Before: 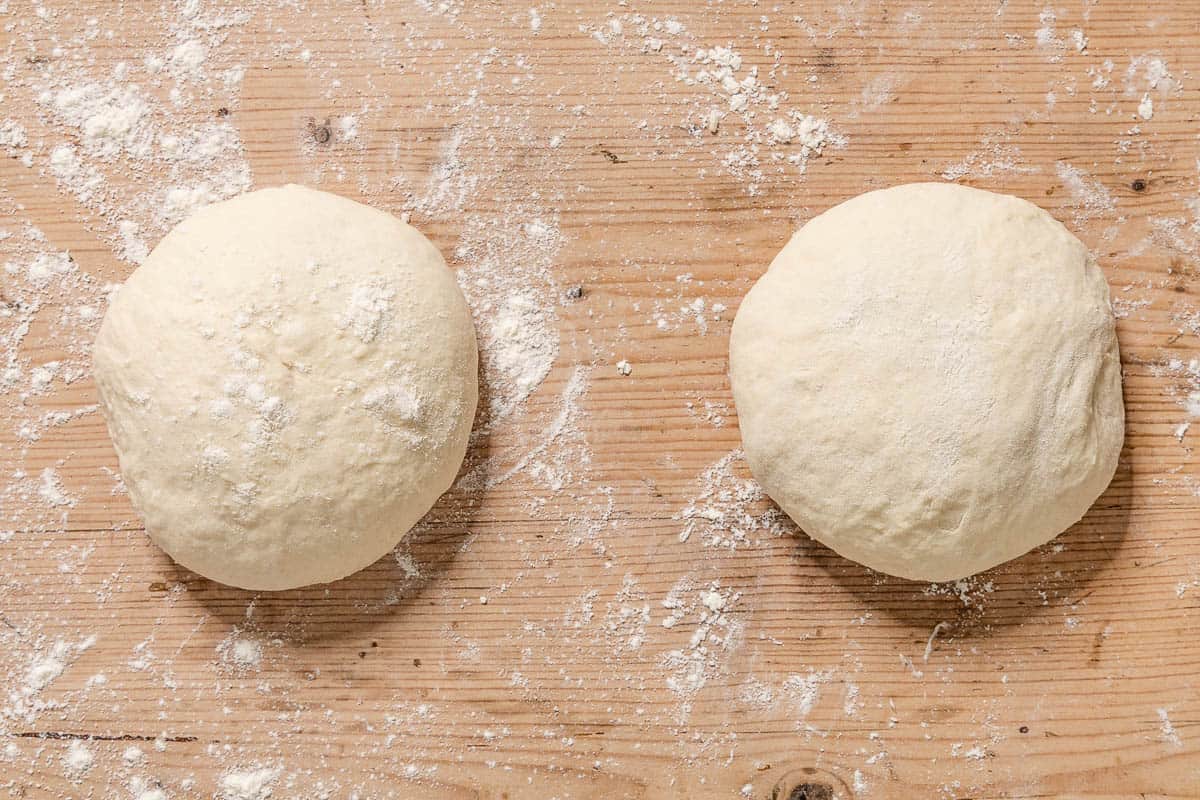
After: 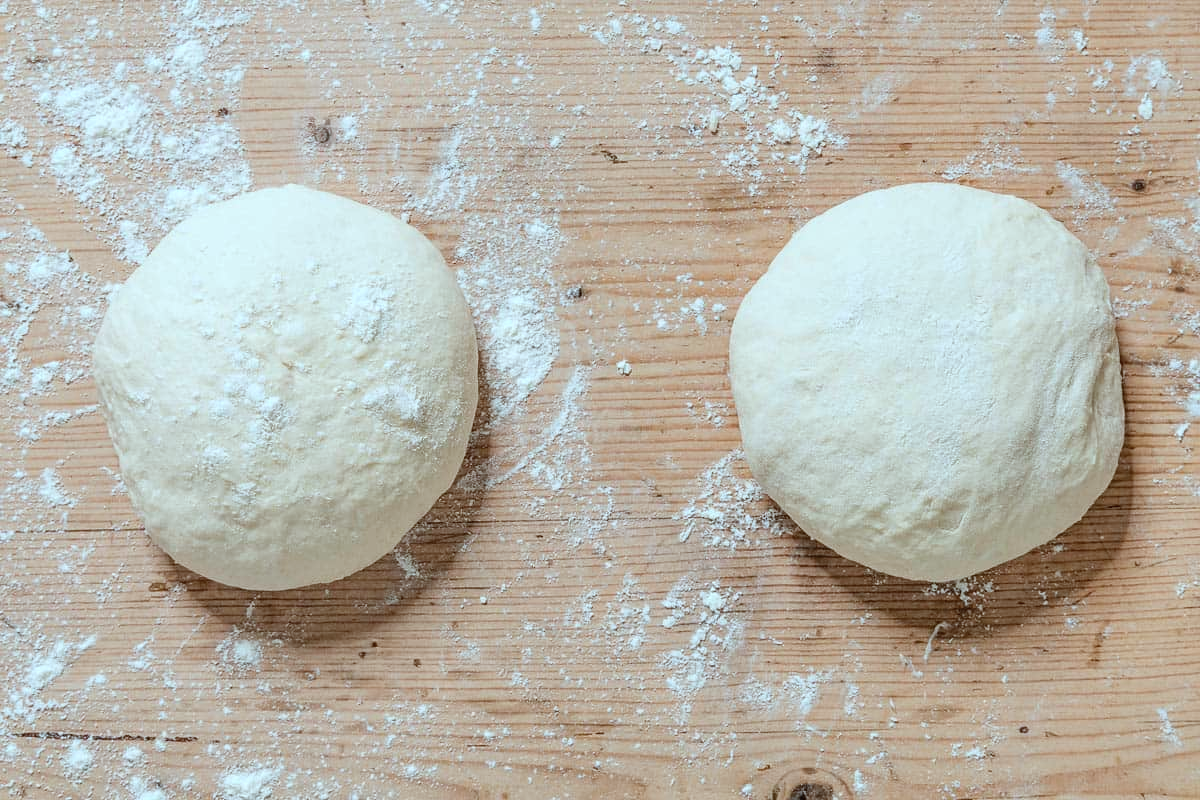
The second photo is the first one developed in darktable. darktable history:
color correction: highlights a* -11.42, highlights b* -15.88
